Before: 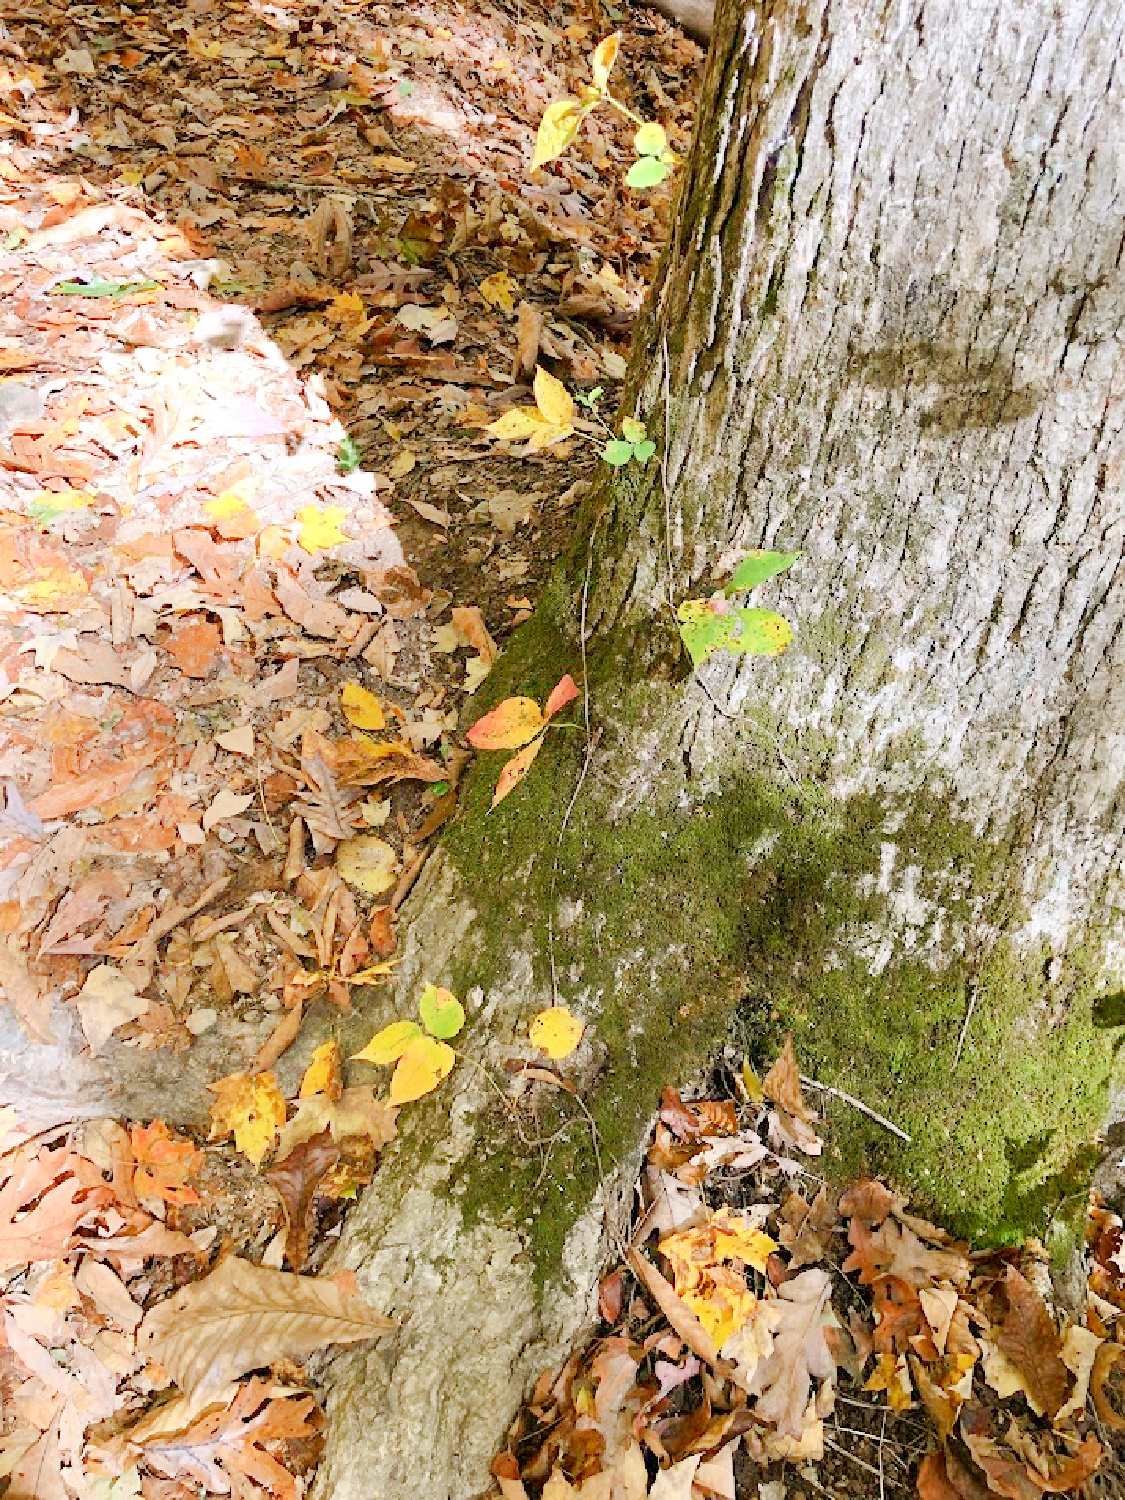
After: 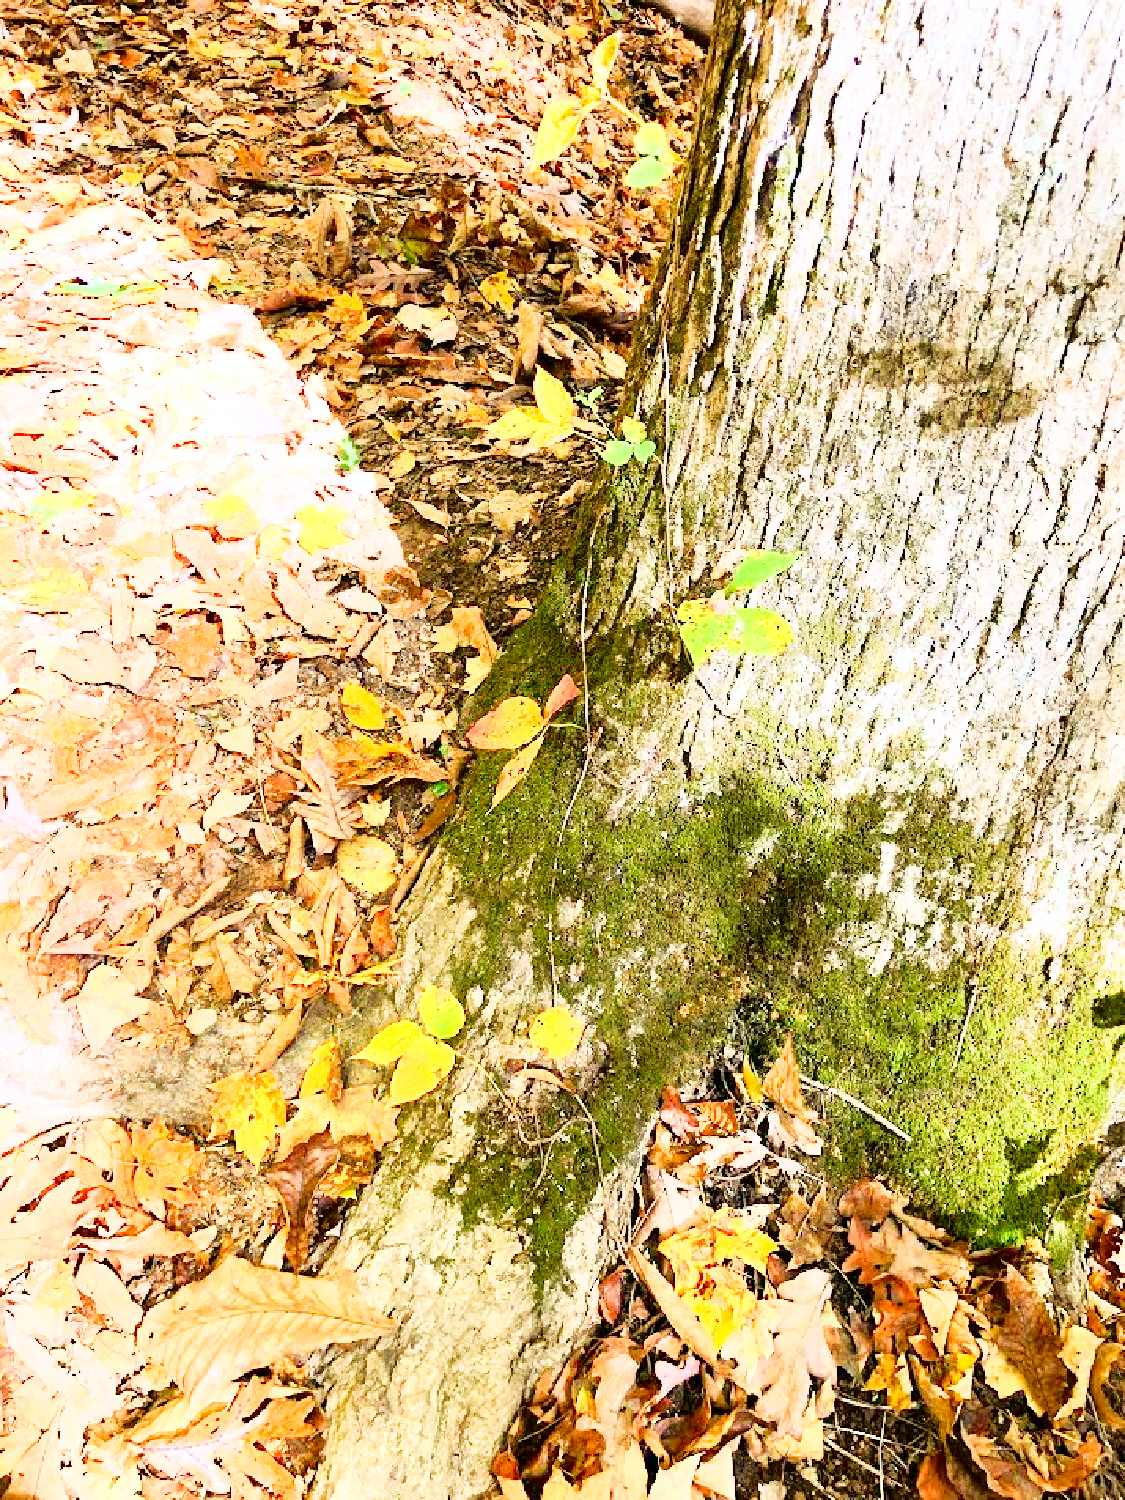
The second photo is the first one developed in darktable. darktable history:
base curve: curves: ch0 [(0, 0) (0.026, 0.03) (0.109, 0.232) (0.351, 0.748) (0.669, 0.968) (1, 1)]
contrast brightness saturation: contrast 0.065, brightness -0.15, saturation 0.107
